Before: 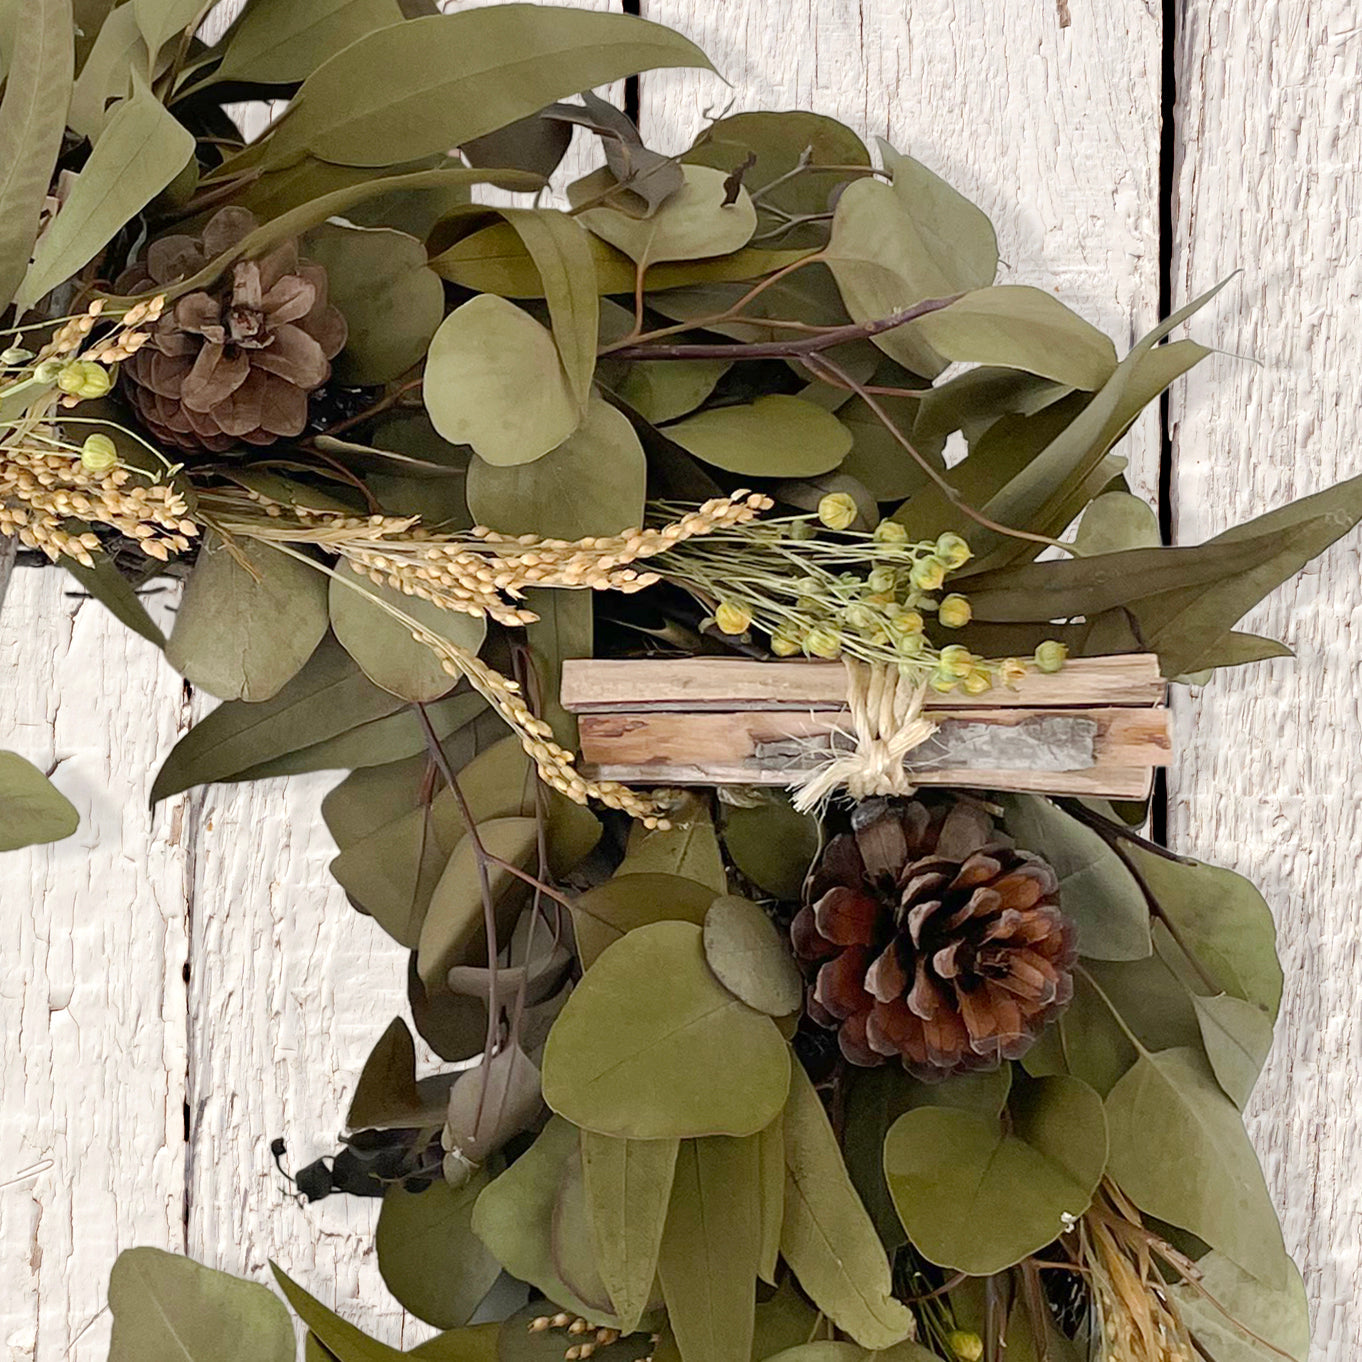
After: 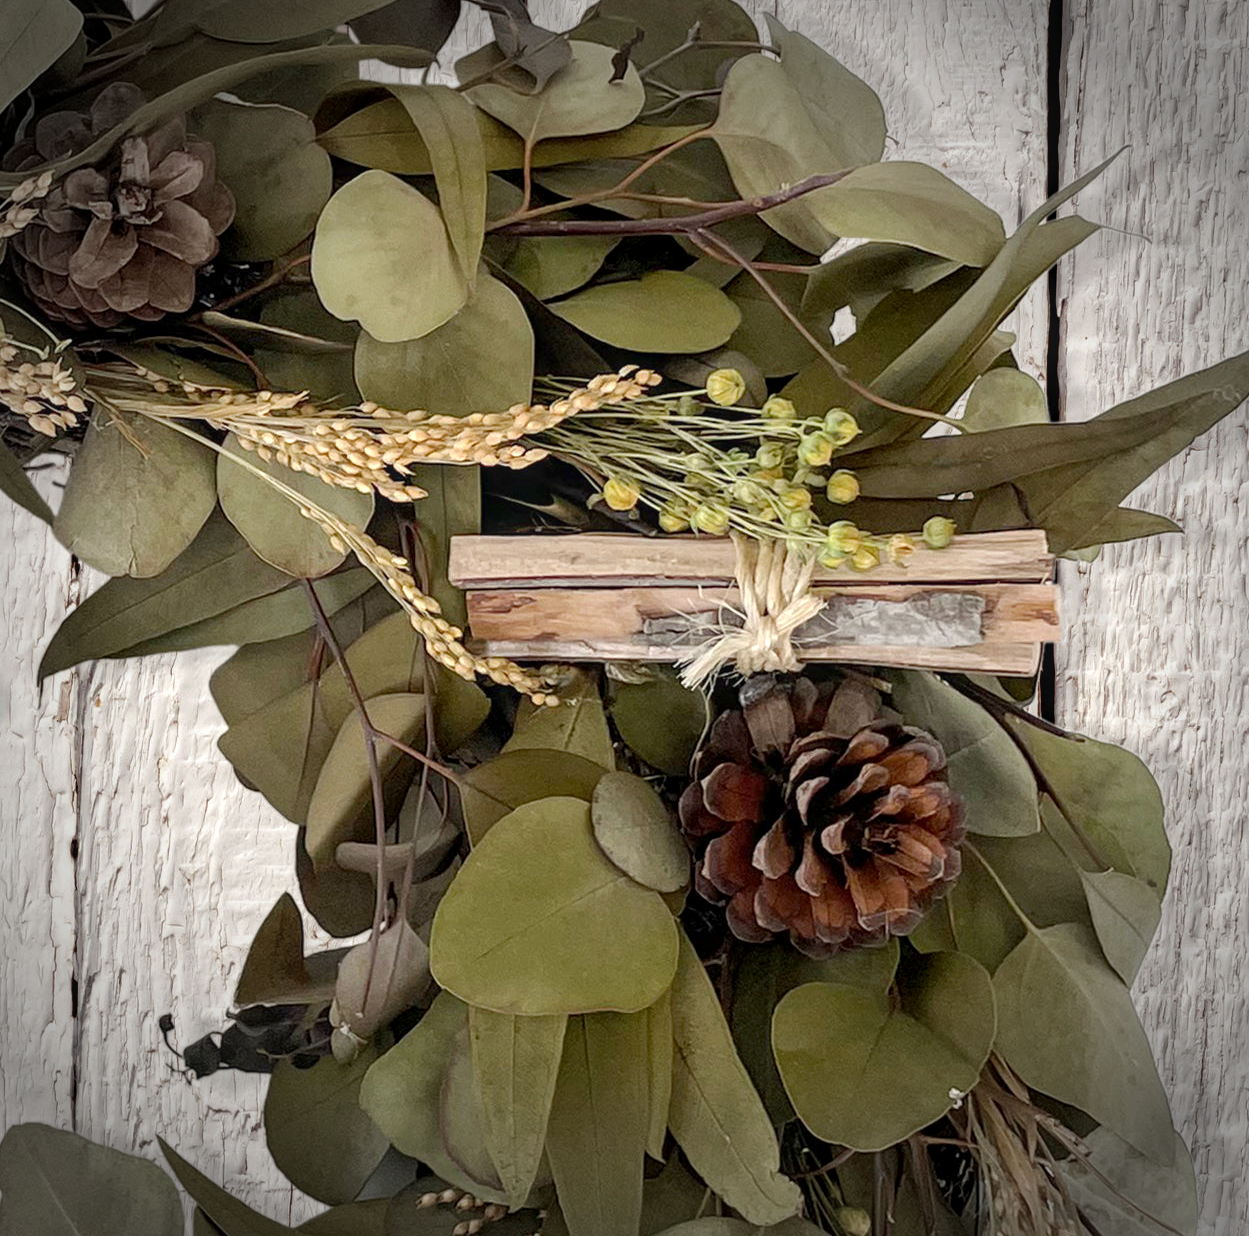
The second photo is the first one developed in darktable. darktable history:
local contrast: on, module defaults
vignetting: fall-off start 75%, brightness -0.692, width/height ratio 1.084
crop and rotate: left 8.262%, top 9.226%
